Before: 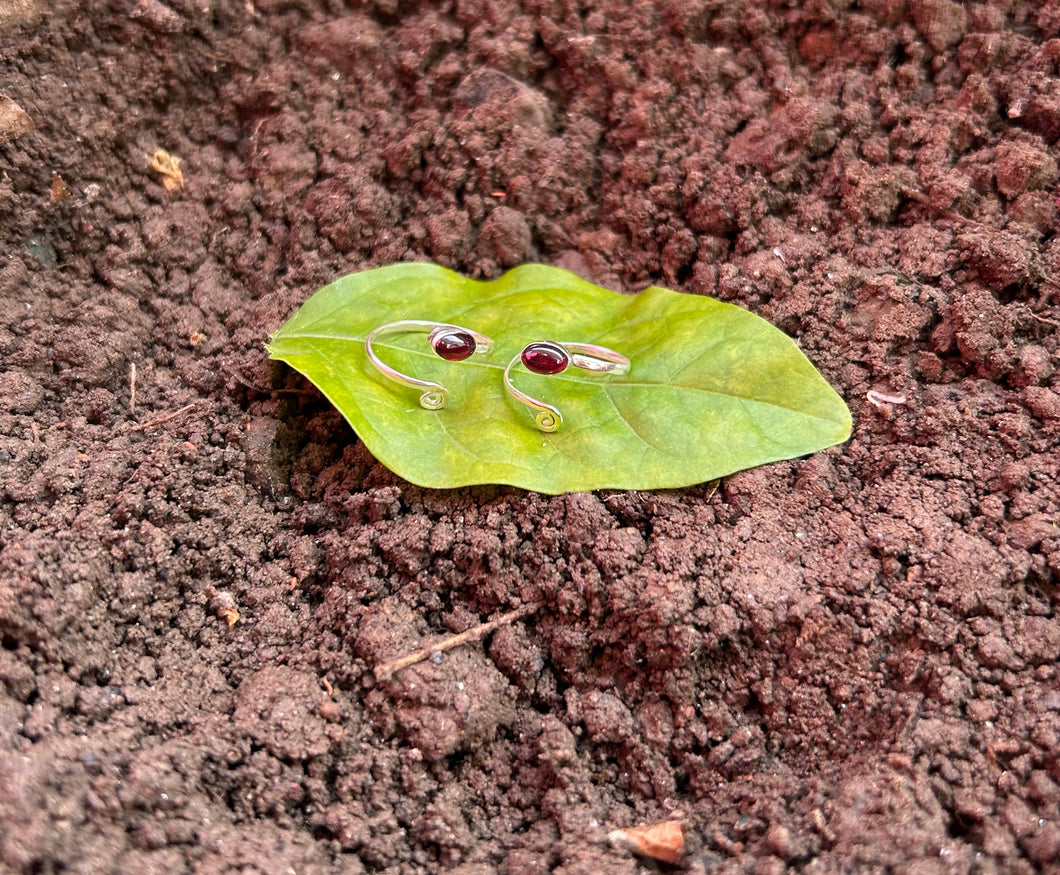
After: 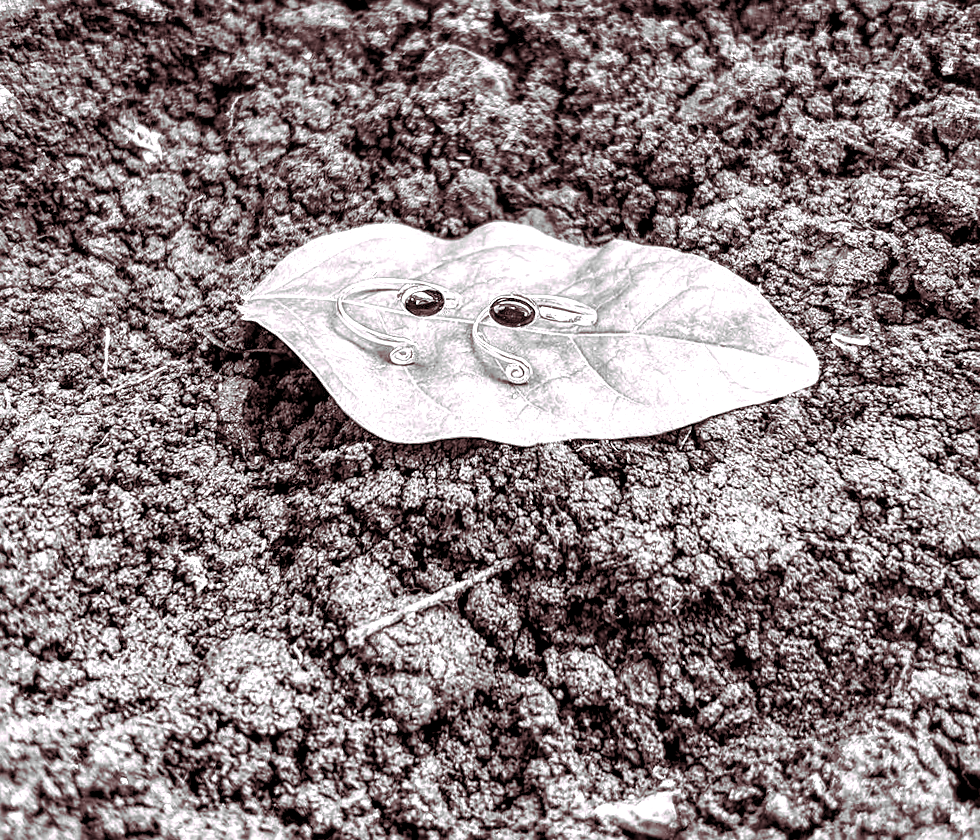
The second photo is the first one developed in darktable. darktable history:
monochrome: on, module defaults
sharpen: on, module defaults
split-toning: highlights › hue 298.8°, highlights › saturation 0.73, compress 41.76%
local contrast: highlights 20%, detail 197%
color correction: saturation 0.2
rotate and perspective: rotation -1.68°, lens shift (vertical) -0.146, crop left 0.049, crop right 0.912, crop top 0.032, crop bottom 0.96
exposure: black level correction -0.002, exposure 0.54 EV, compensate highlight preservation false
levels: mode automatic, black 0.023%, white 99.97%, levels [0.062, 0.494, 0.925]
